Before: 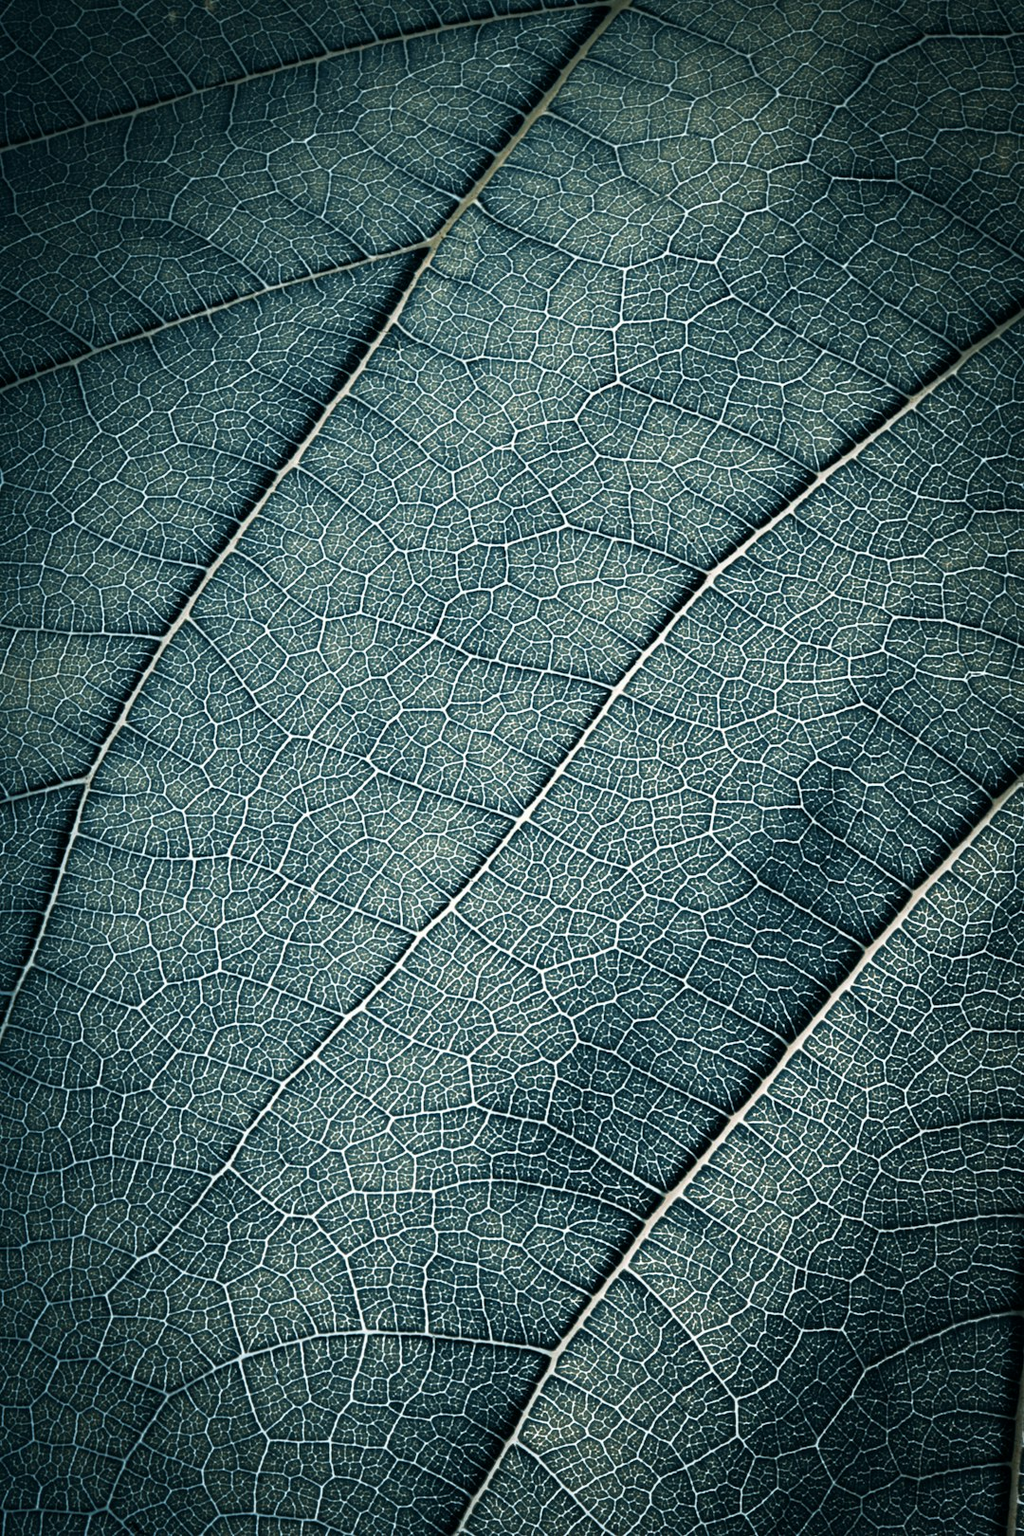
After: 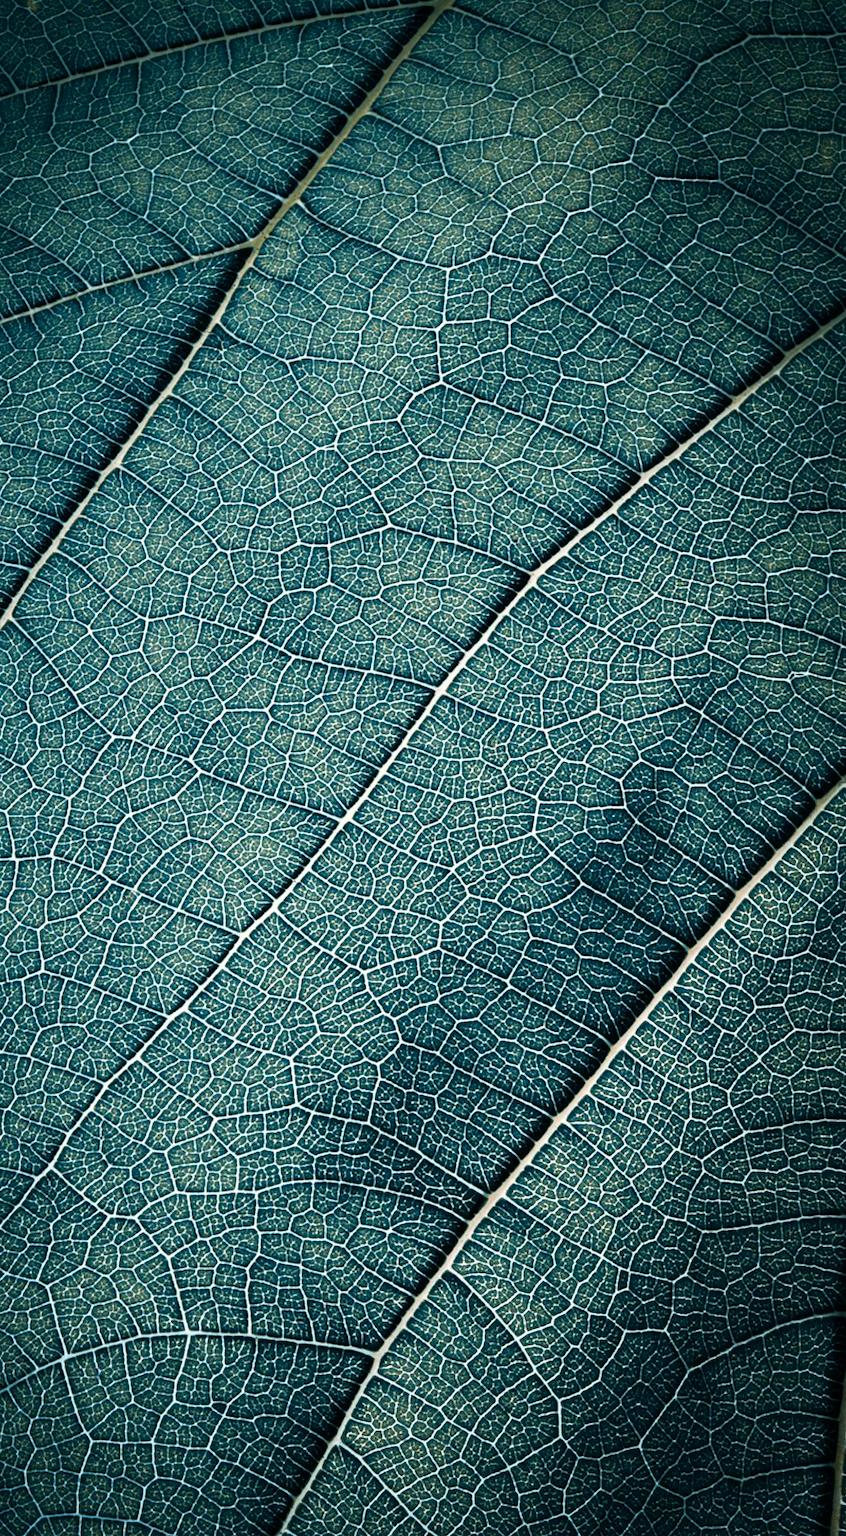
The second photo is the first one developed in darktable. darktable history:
crop: left 17.338%, bottom 0.032%
color balance rgb: perceptual saturation grading › global saturation 42.792%, global vibrance 20%
